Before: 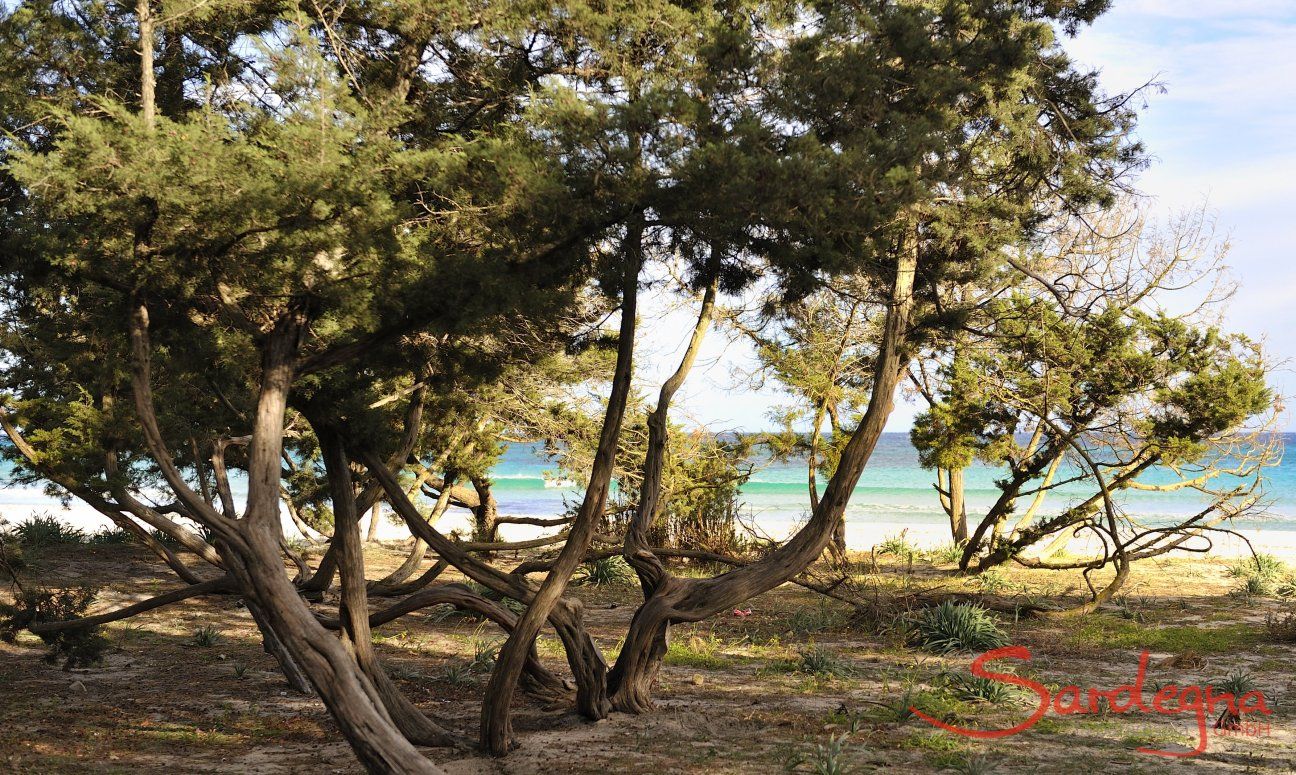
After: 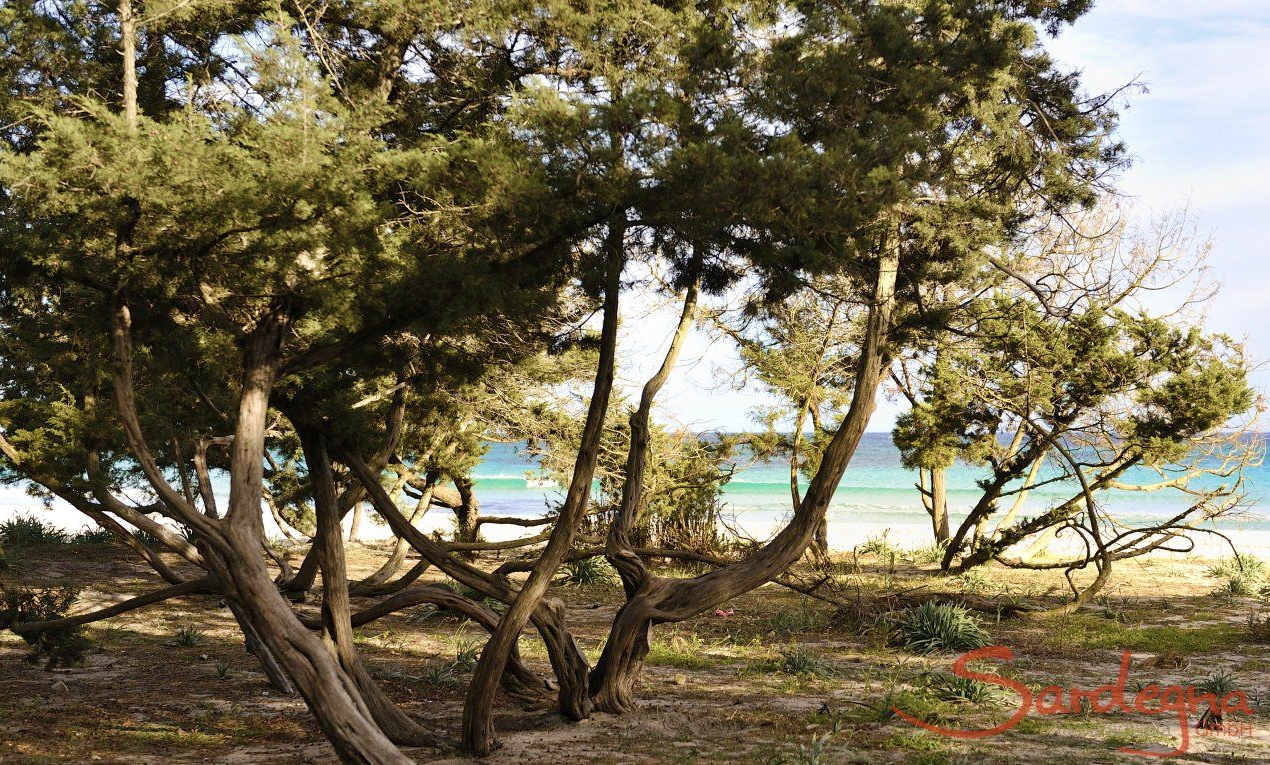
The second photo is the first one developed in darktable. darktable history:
velvia: on, module defaults
contrast brightness saturation: contrast 0.103, saturation -0.362
crop and rotate: left 1.454%, right 0.537%, bottom 1.209%
color balance rgb: perceptual saturation grading › global saturation 20.256%, perceptual saturation grading › highlights -19.671%, perceptual saturation grading › shadows 29.368%, perceptual brilliance grading › global brilliance 2.589%, perceptual brilliance grading › highlights -2.459%, perceptual brilliance grading › shadows 3.502%, global vibrance 23.77%
tone equalizer: mask exposure compensation -0.501 EV
